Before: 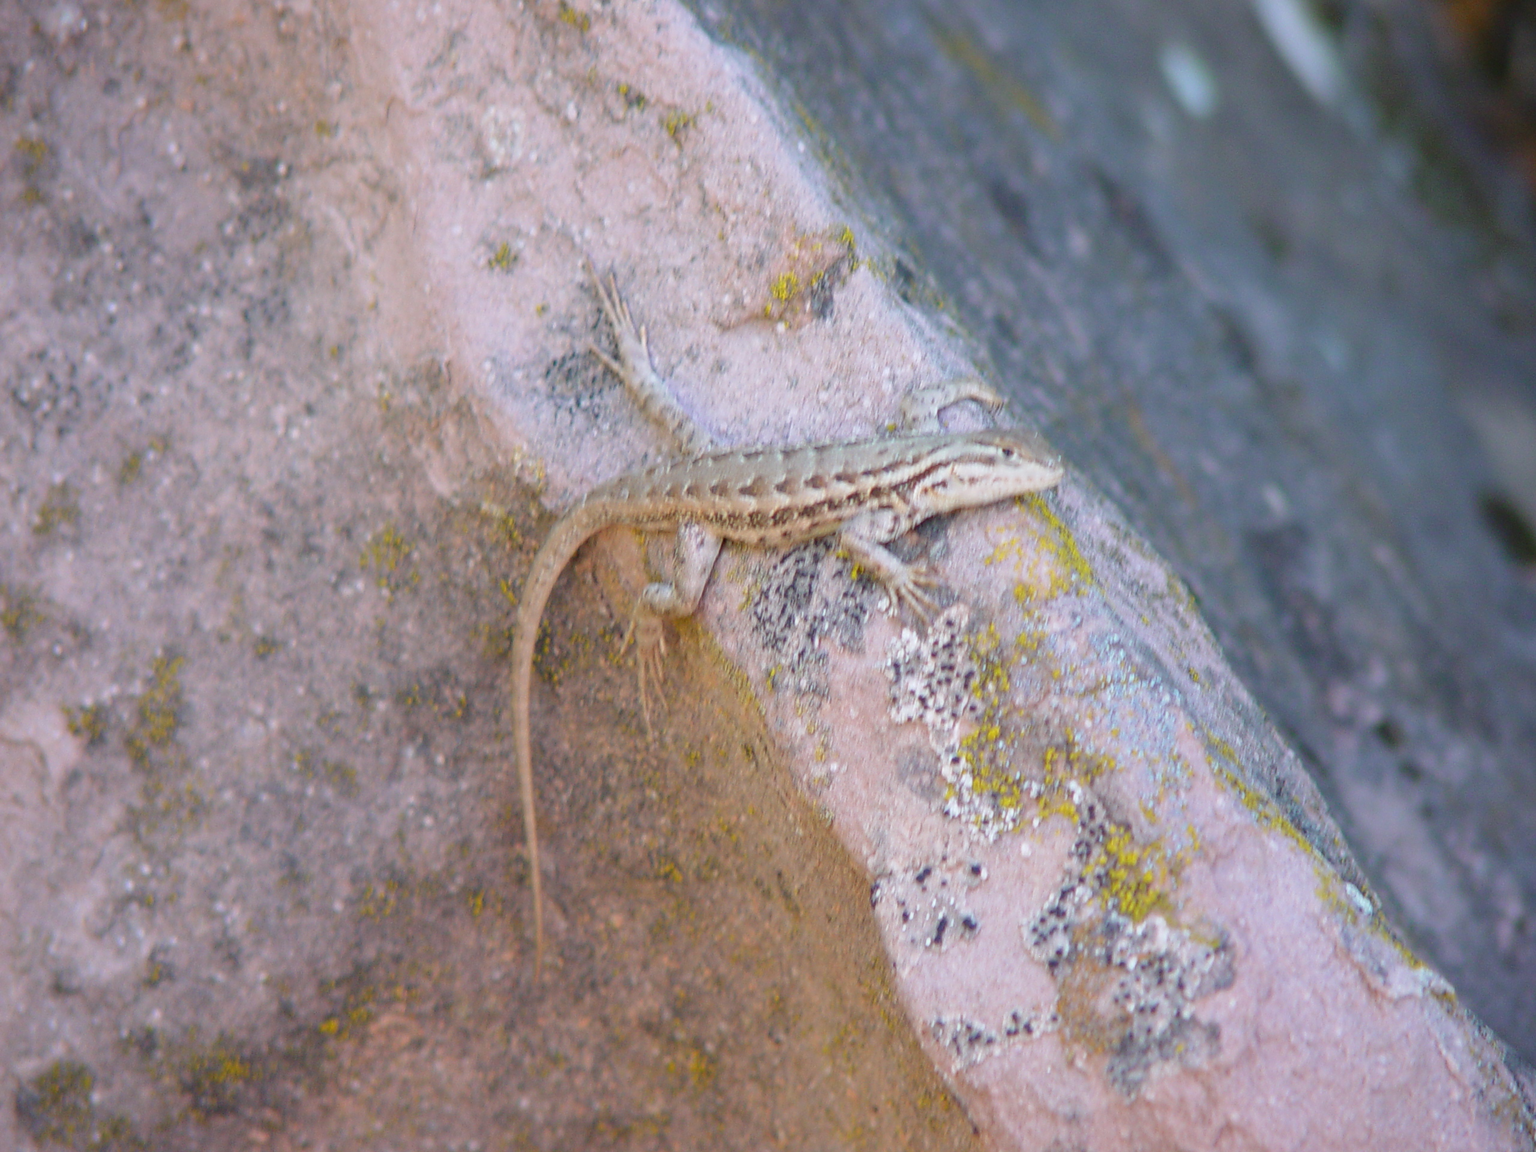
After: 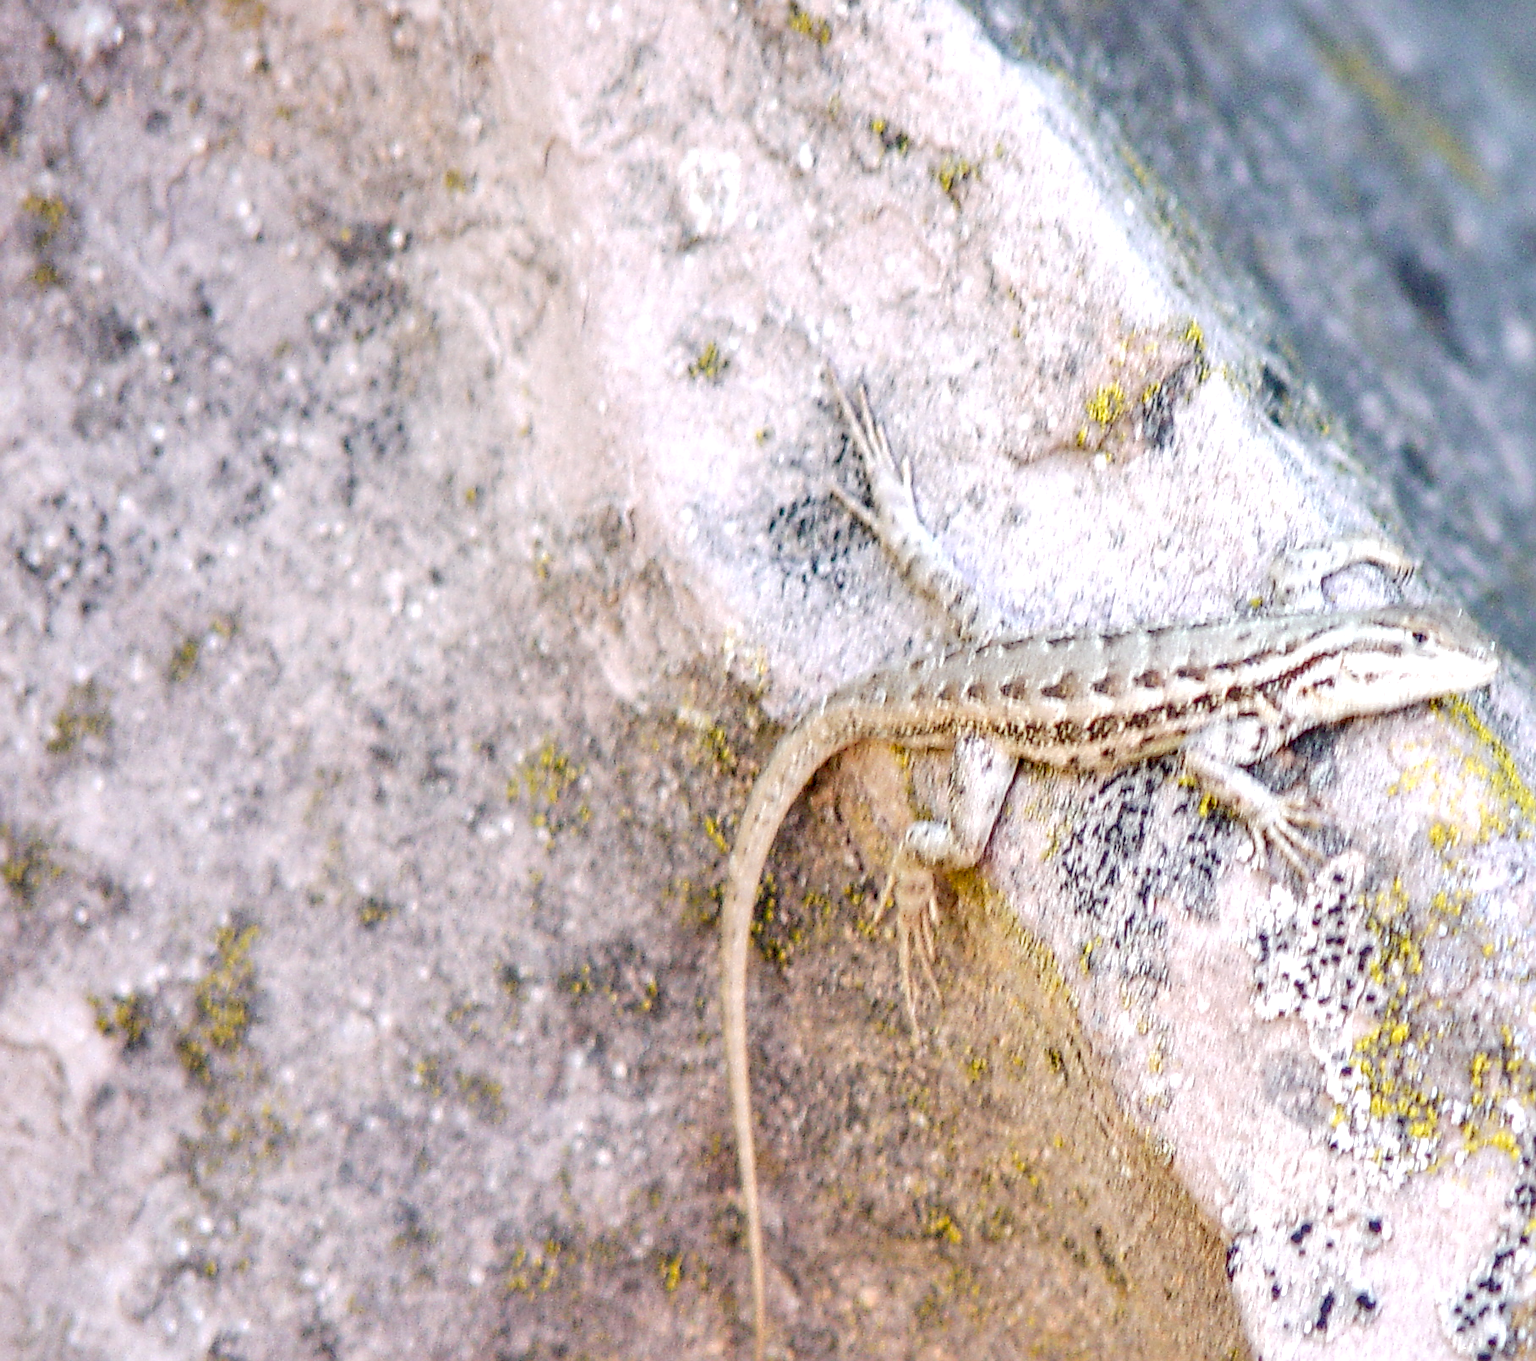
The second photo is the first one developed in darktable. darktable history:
local contrast: highlights 1%, shadows 4%, detail 182%
sharpen: on, module defaults
crop: right 28.999%, bottom 16.132%
shadows and highlights: shadows 21.03, highlights -36.76, soften with gaussian
exposure: black level correction 0.001, exposure 0.963 EV, compensate exposure bias true, compensate highlight preservation false
tone curve: curves: ch0 [(0, 0.019) (0.204, 0.162) (0.491, 0.519) (0.748, 0.765) (1, 0.919)]; ch1 [(0, 0) (0.179, 0.173) (0.322, 0.32) (0.442, 0.447) (0.496, 0.504) (0.566, 0.585) (0.761, 0.803) (1, 1)]; ch2 [(0, 0) (0.434, 0.447) (0.483, 0.487) (0.555, 0.563) (0.697, 0.68) (1, 1)], preserve colors none
